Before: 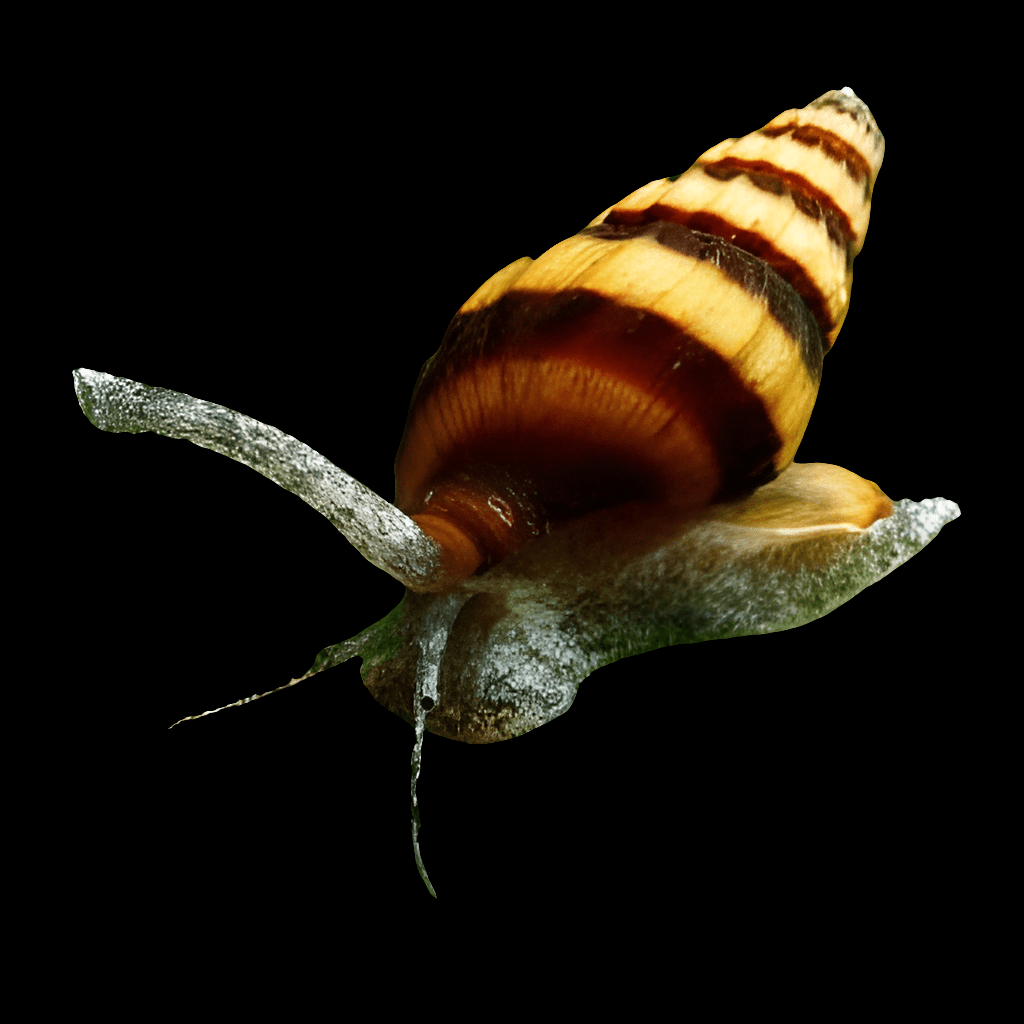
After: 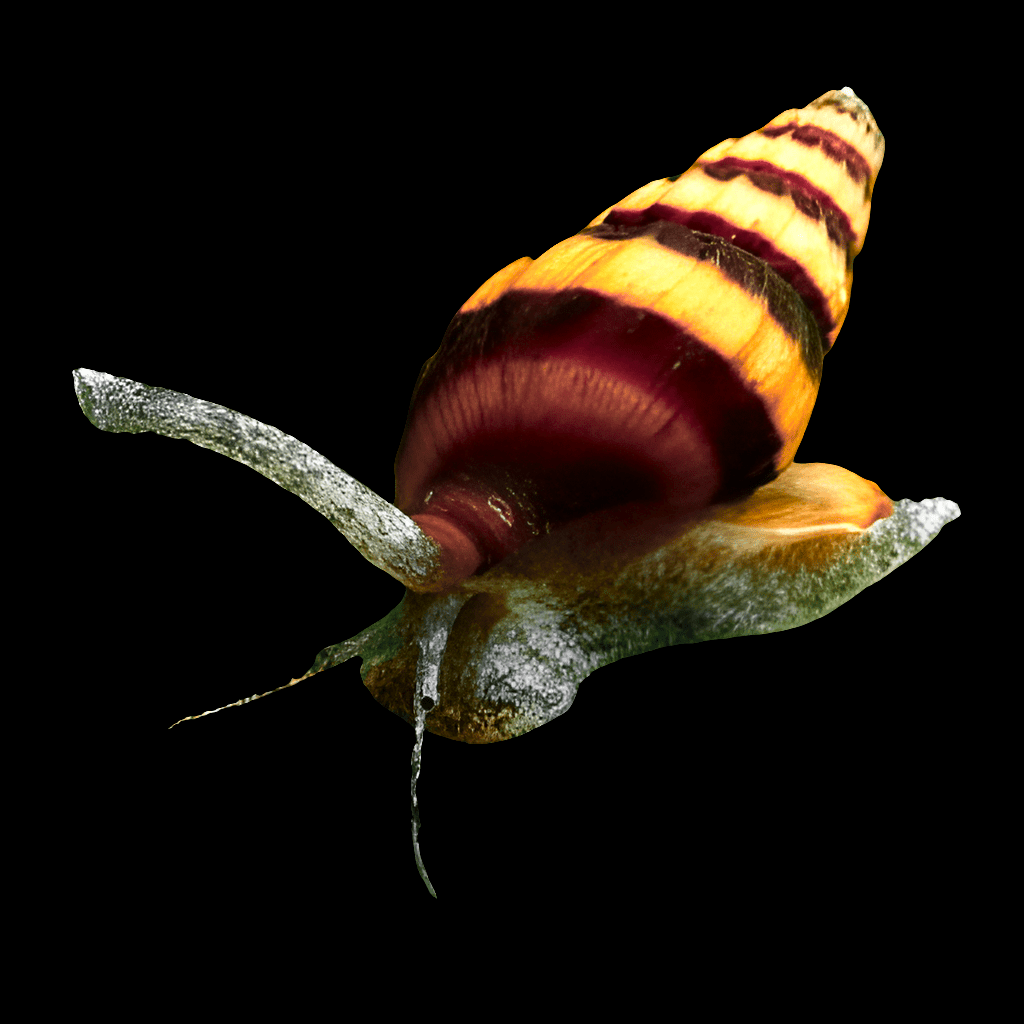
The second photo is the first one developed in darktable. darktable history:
levels: levels [0, 0.498, 0.996]
color zones: curves: ch0 [(0.257, 0.558) (0.75, 0.565)]; ch1 [(0.004, 0.857) (0.14, 0.416) (0.257, 0.695) (0.442, 0.032) (0.736, 0.266) (0.891, 0.741)]; ch2 [(0, 0.623) (0.112, 0.436) (0.271, 0.474) (0.516, 0.64) (0.743, 0.286)]
